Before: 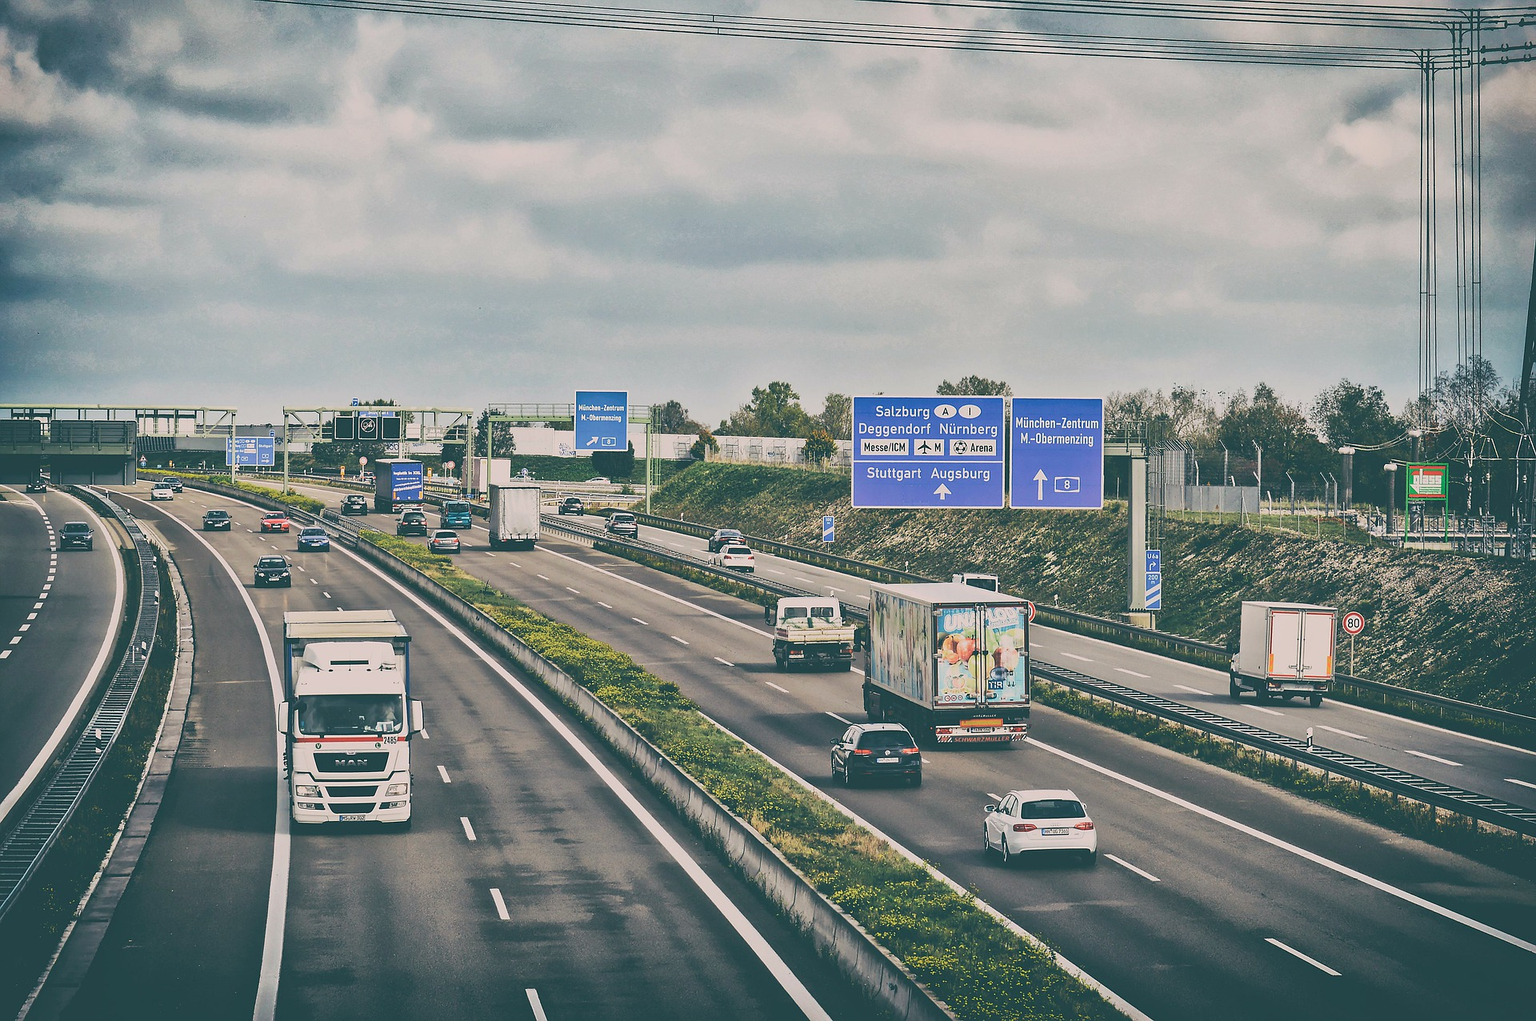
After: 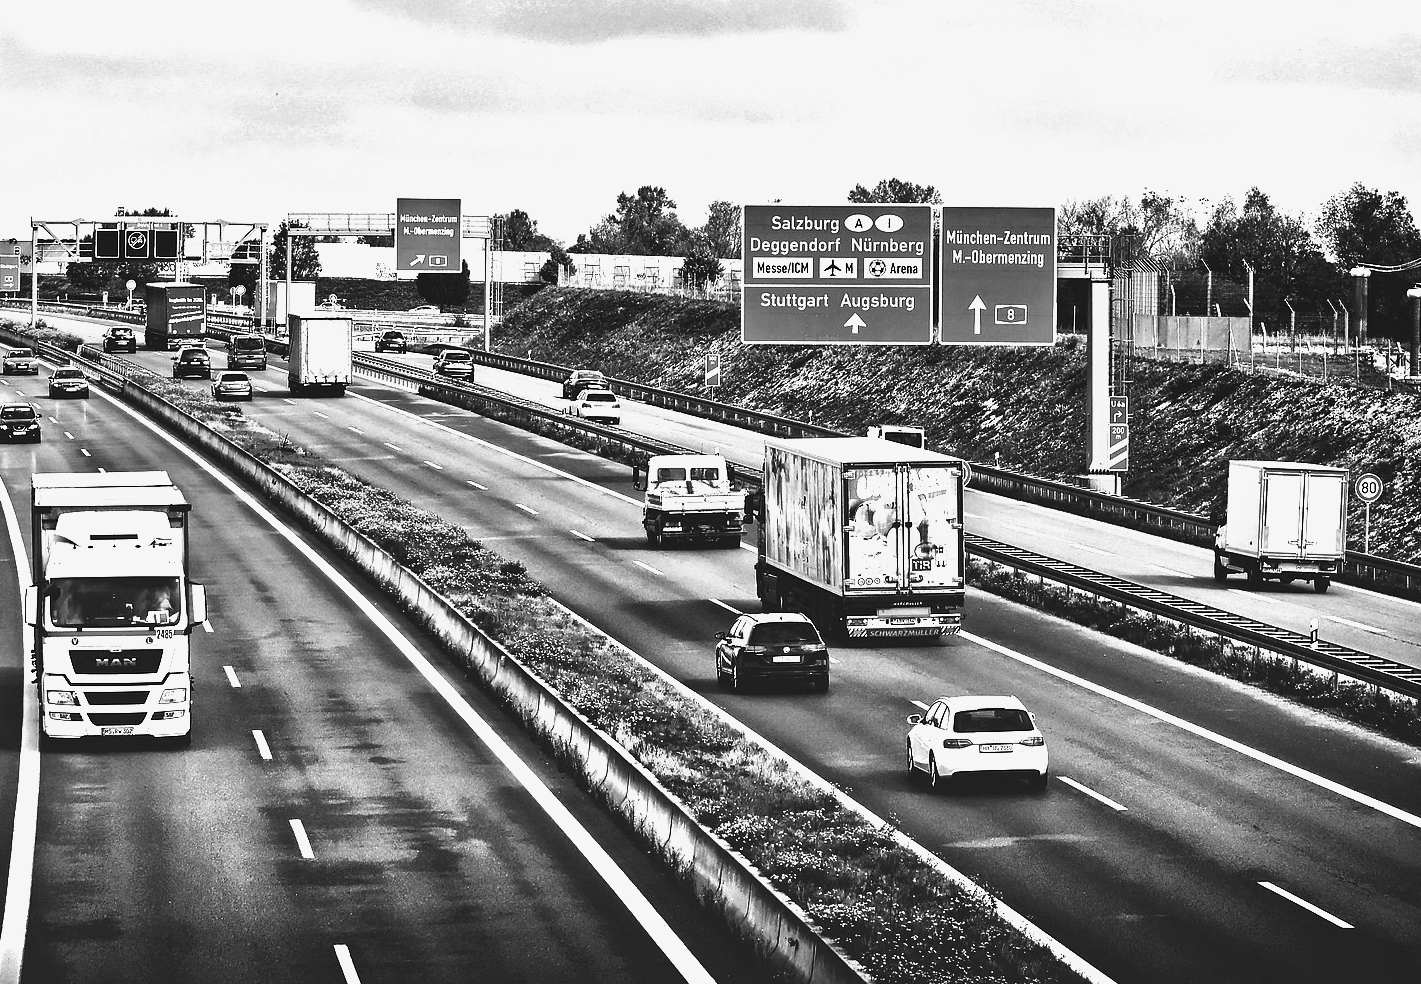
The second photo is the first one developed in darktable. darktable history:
color correction: saturation 0.99
exposure: black level correction 0, exposure 1.5 EV, compensate exposure bias true, compensate highlight preservation false
contrast brightness saturation: contrast -0.03, brightness -0.59, saturation -1
crop: left 16.871%, top 22.857%, right 9.116%
filmic rgb: black relative exposure -8.2 EV, white relative exposure 2.2 EV, threshold 3 EV, hardness 7.11, latitude 75%, contrast 1.325, highlights saturation mix -2%, shadows ↔ highlights balance 30%, preserve chrominance no, color science v5 (2021), contrast in shadows safe, contrast in highlights safe, enable highlight reconstruction true
graduated density: rotation 5.63°, offset 76.9
color balance rgb: shadows lift › chroma 9.92%, shadows lift › hue 45.12°, power › luminance 3.26%, power › hue 231.93°, global offset › luminance 0.4%, global offset › chroma 0.21%, global offset › hue 255.02°
